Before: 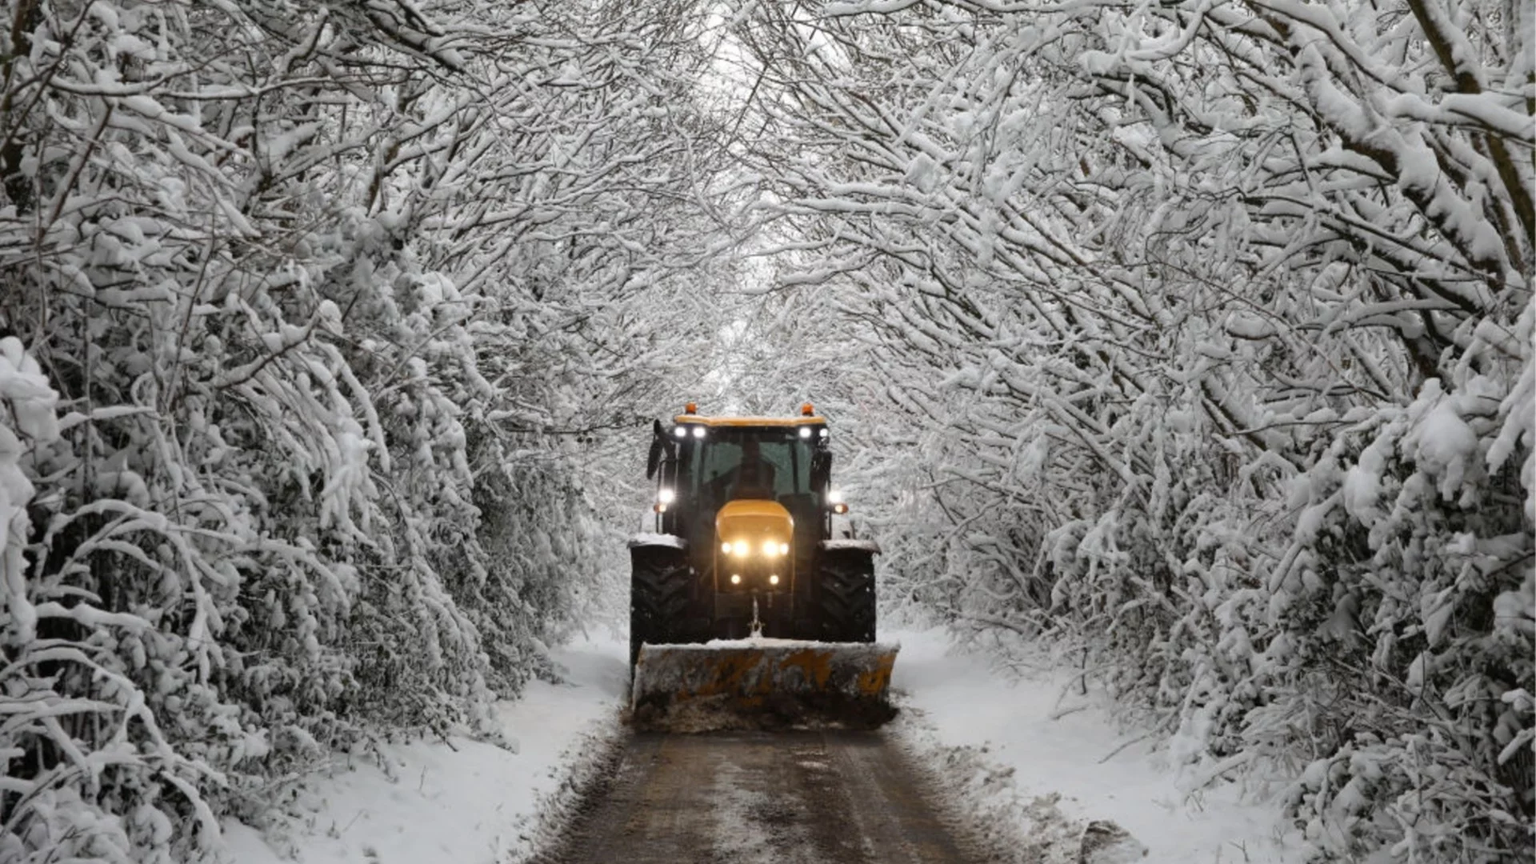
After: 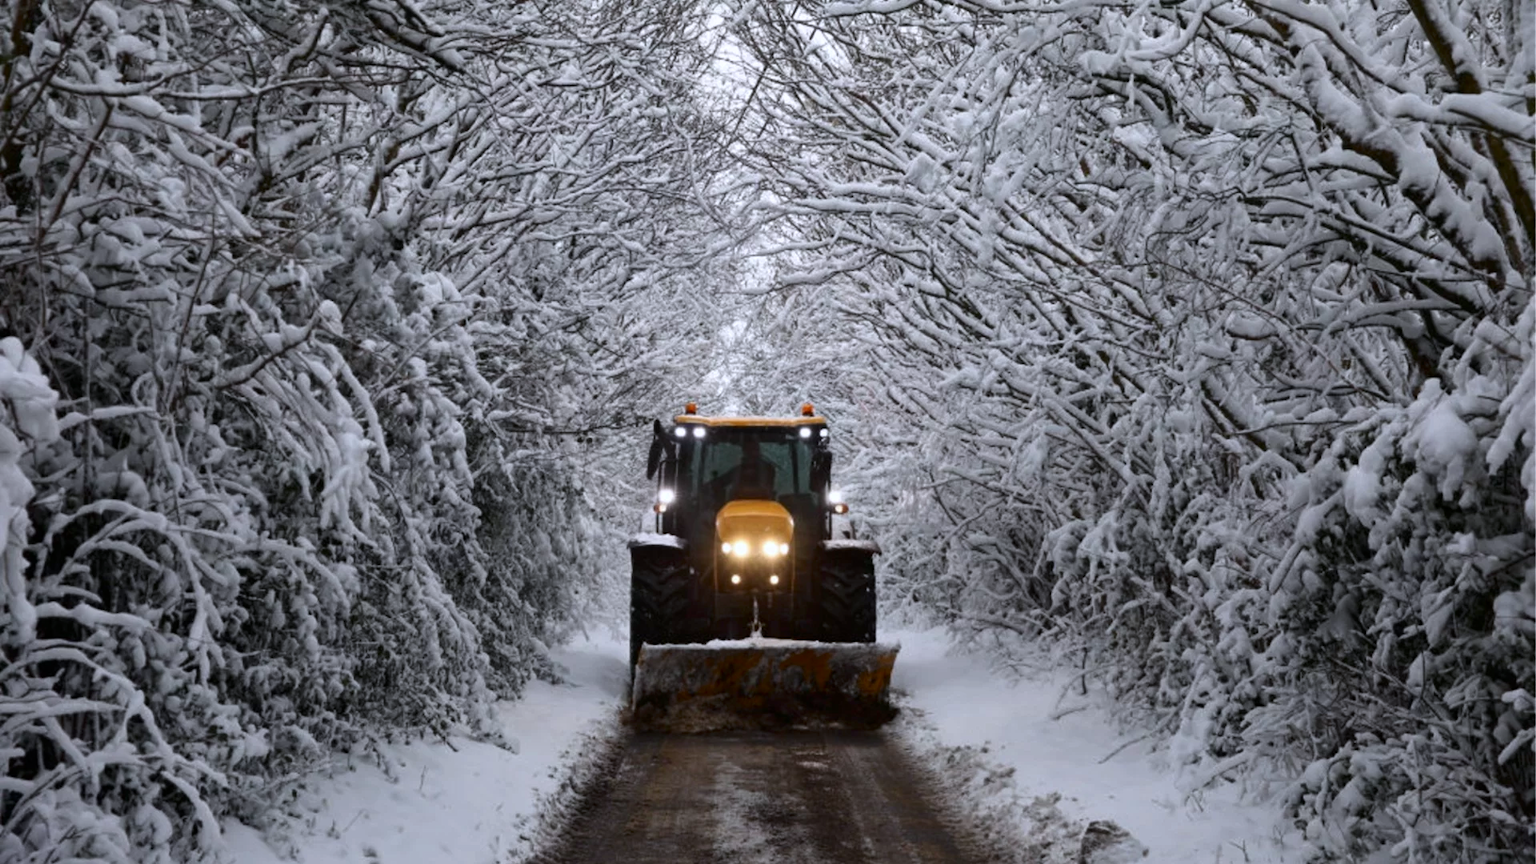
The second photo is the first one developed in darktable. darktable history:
color calibration: illuminant as shot in camera, x 0.358, y 0.373, temperature 4628.91 K, gamut compression 1.71
contrast brightness saturation: contrast 0.069, brightness -0.136, saturation 0.107
